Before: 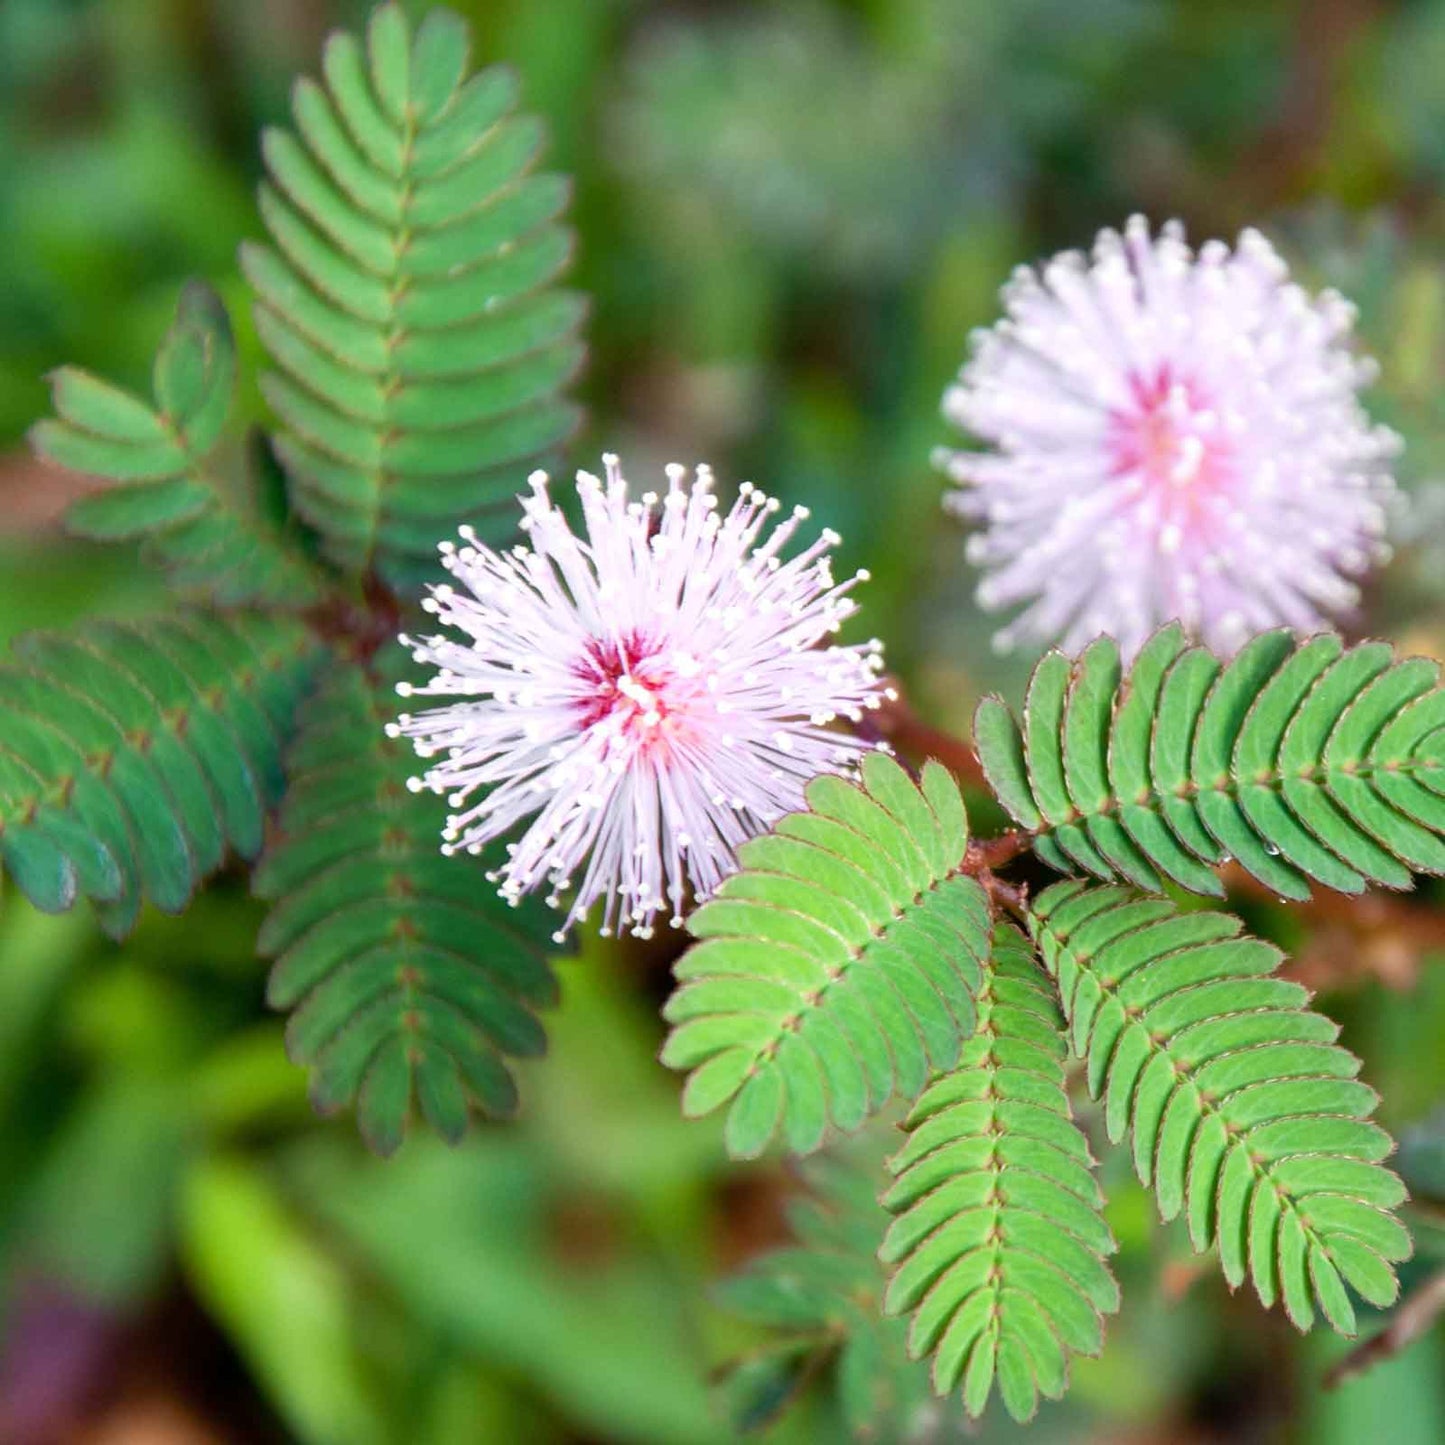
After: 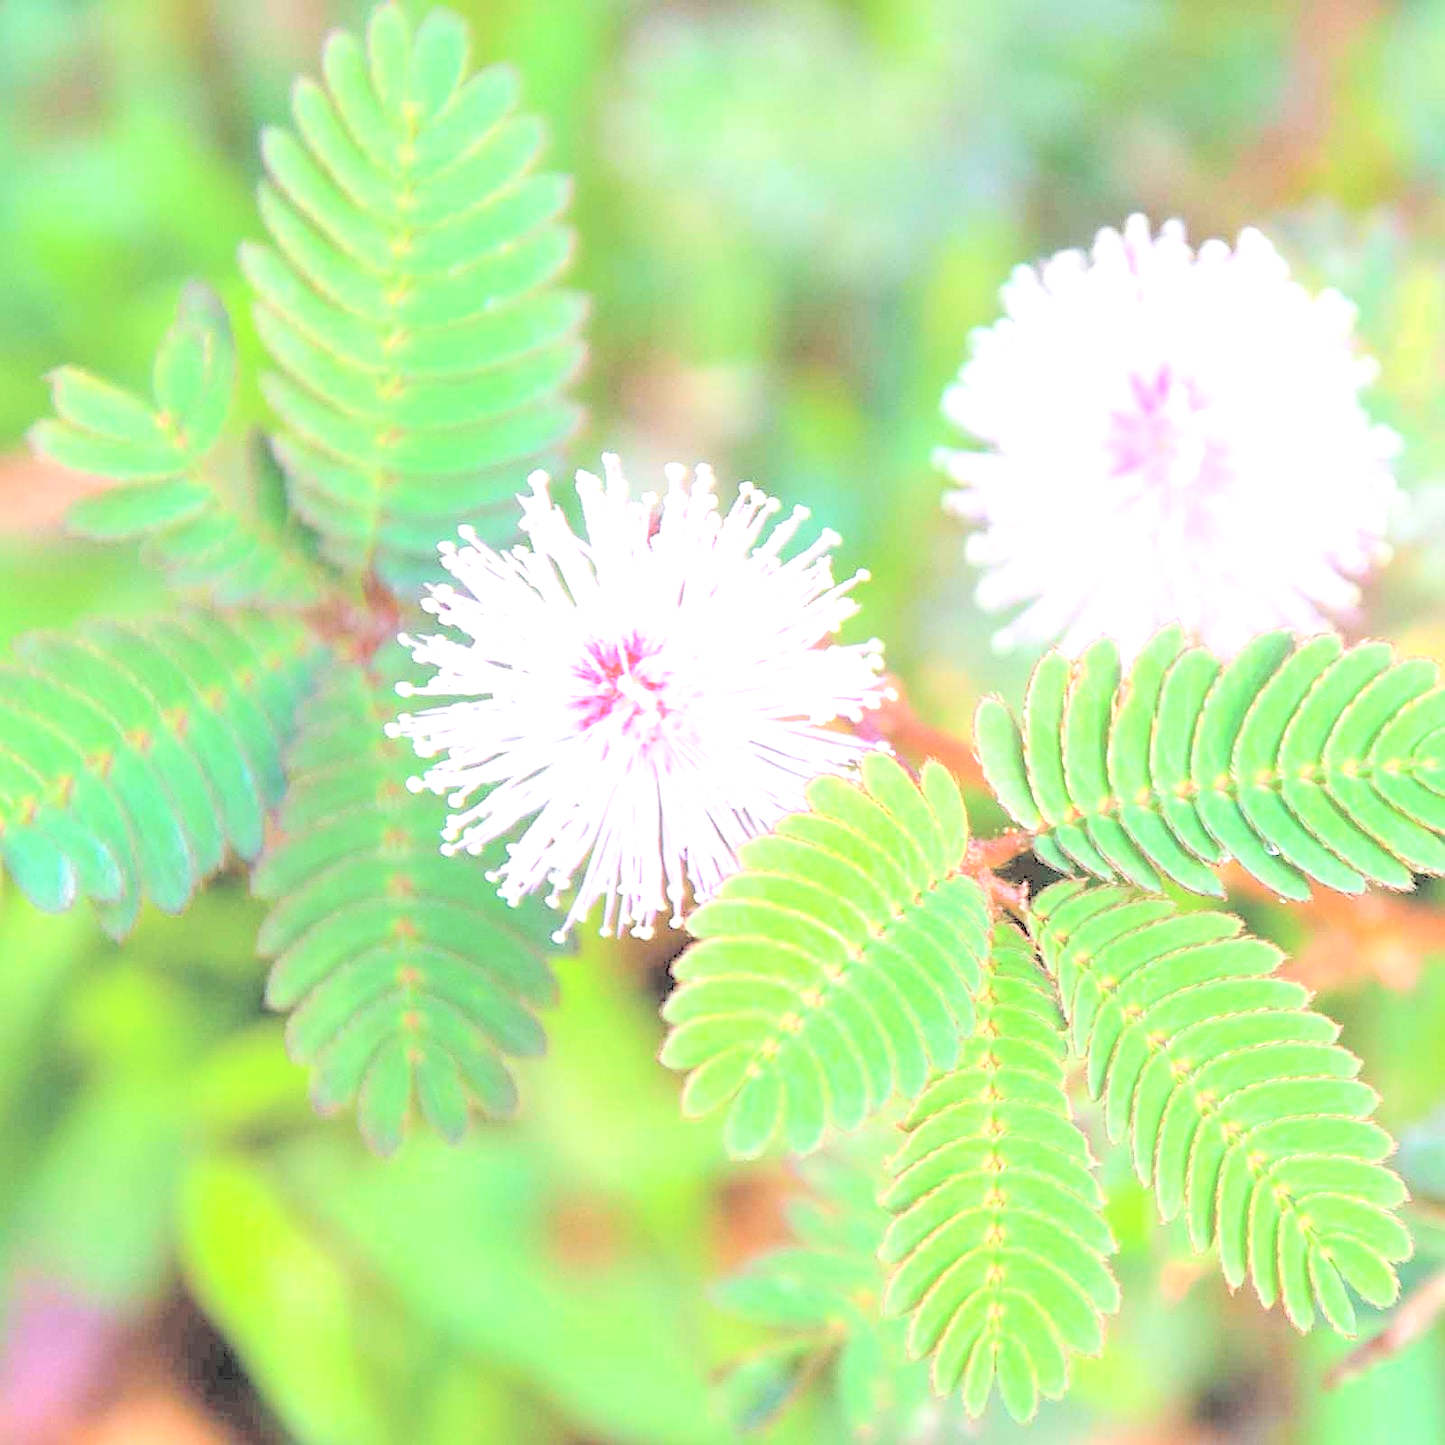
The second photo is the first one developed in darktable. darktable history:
sharpen: on, module defaults
contrast brightness saturation: brightness 1
exposure: black level correction 0, exposure 1.2 EV, compensate highlight preservation false
